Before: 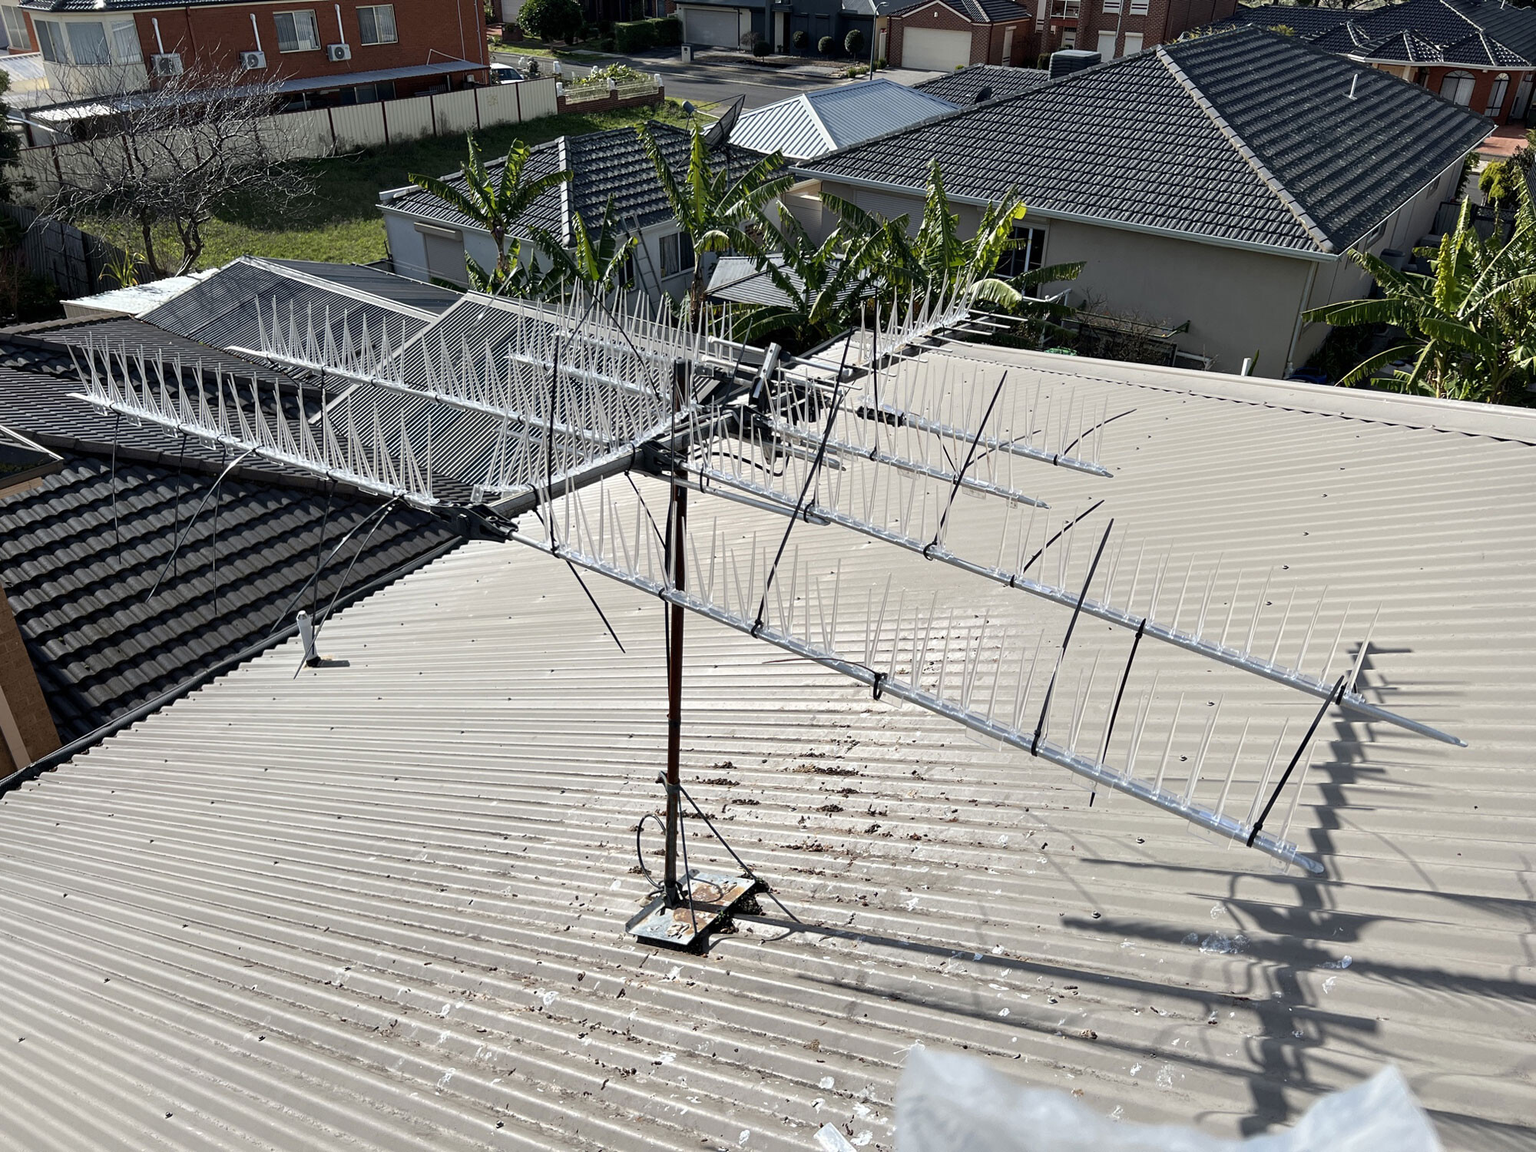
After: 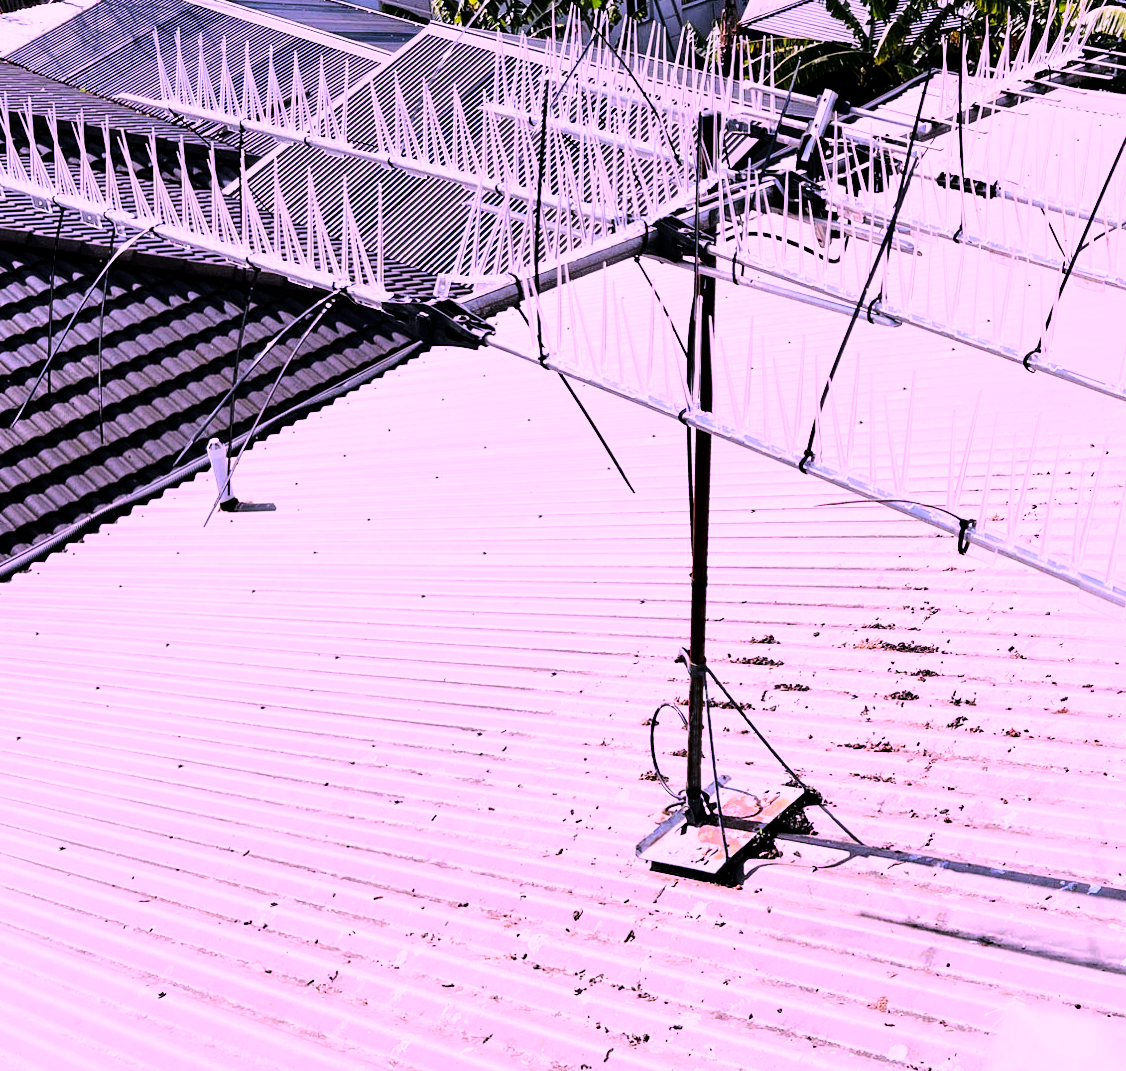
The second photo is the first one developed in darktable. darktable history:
crop: left 8.966%, top 23.852%, right 34.699%, bottom 4.703%
tone curve: curves: ch0 [(0, 0) (0.004, 0) (0.133, 0.071) (0.325, 0.456) (0.832, 0.957) (1, 1)], color space Lab, linked channels, preserve colors none
white balance: red 0.984, blue 1.059
color correction: highlights a* 19.5, highlights b* -11.53, saturation 1.69
